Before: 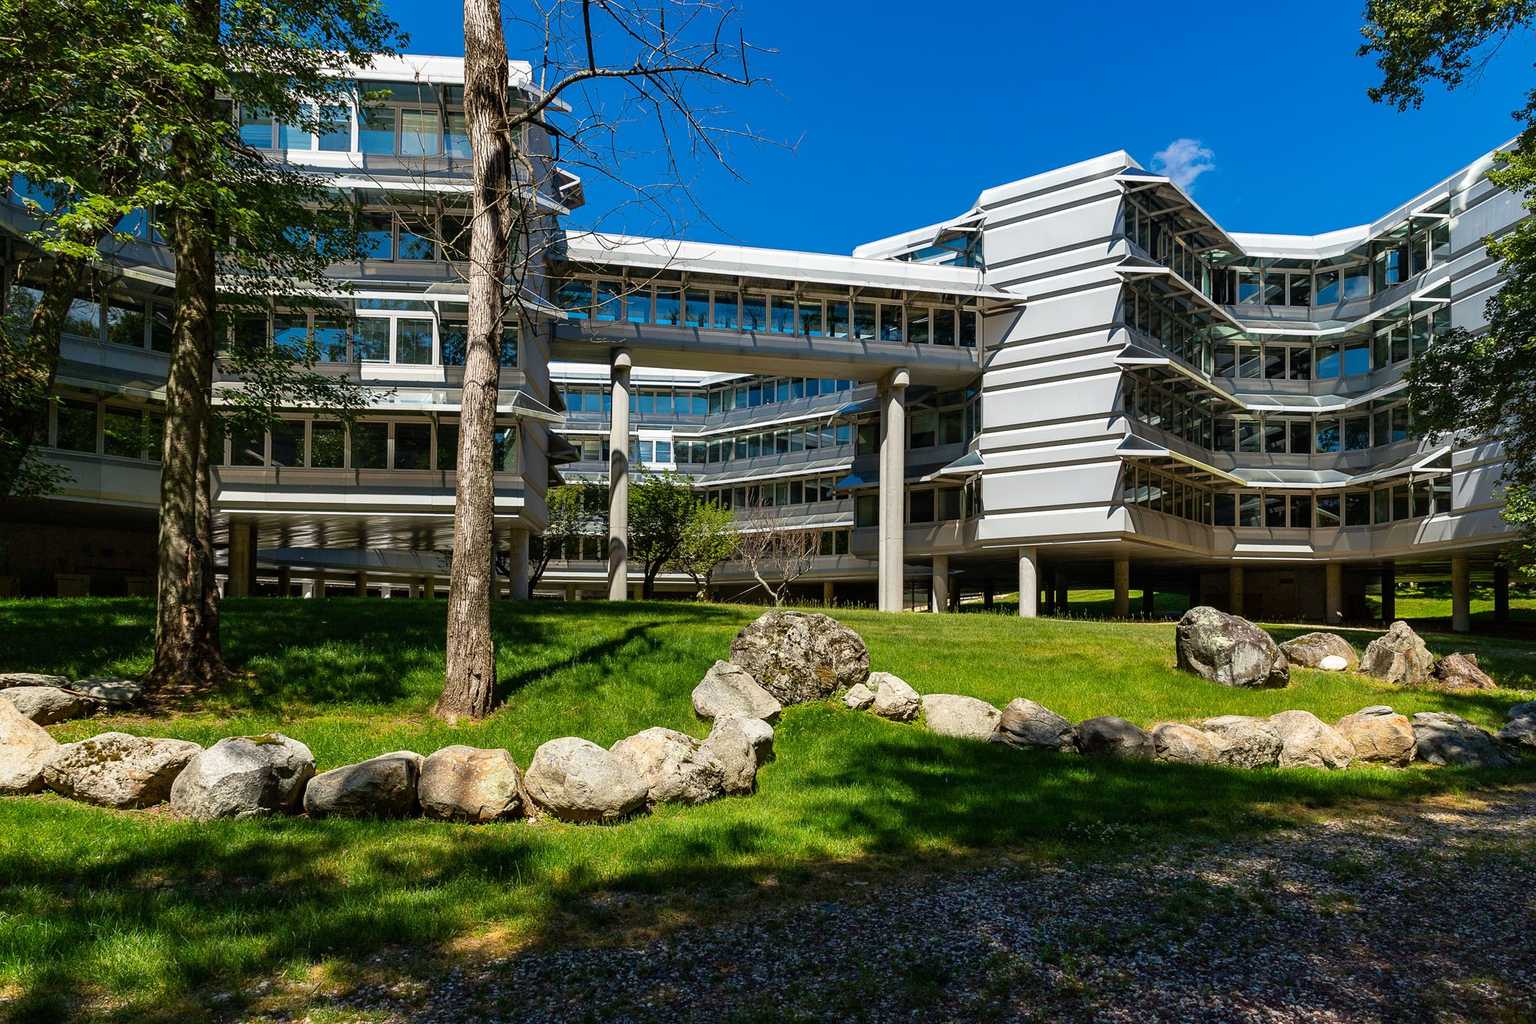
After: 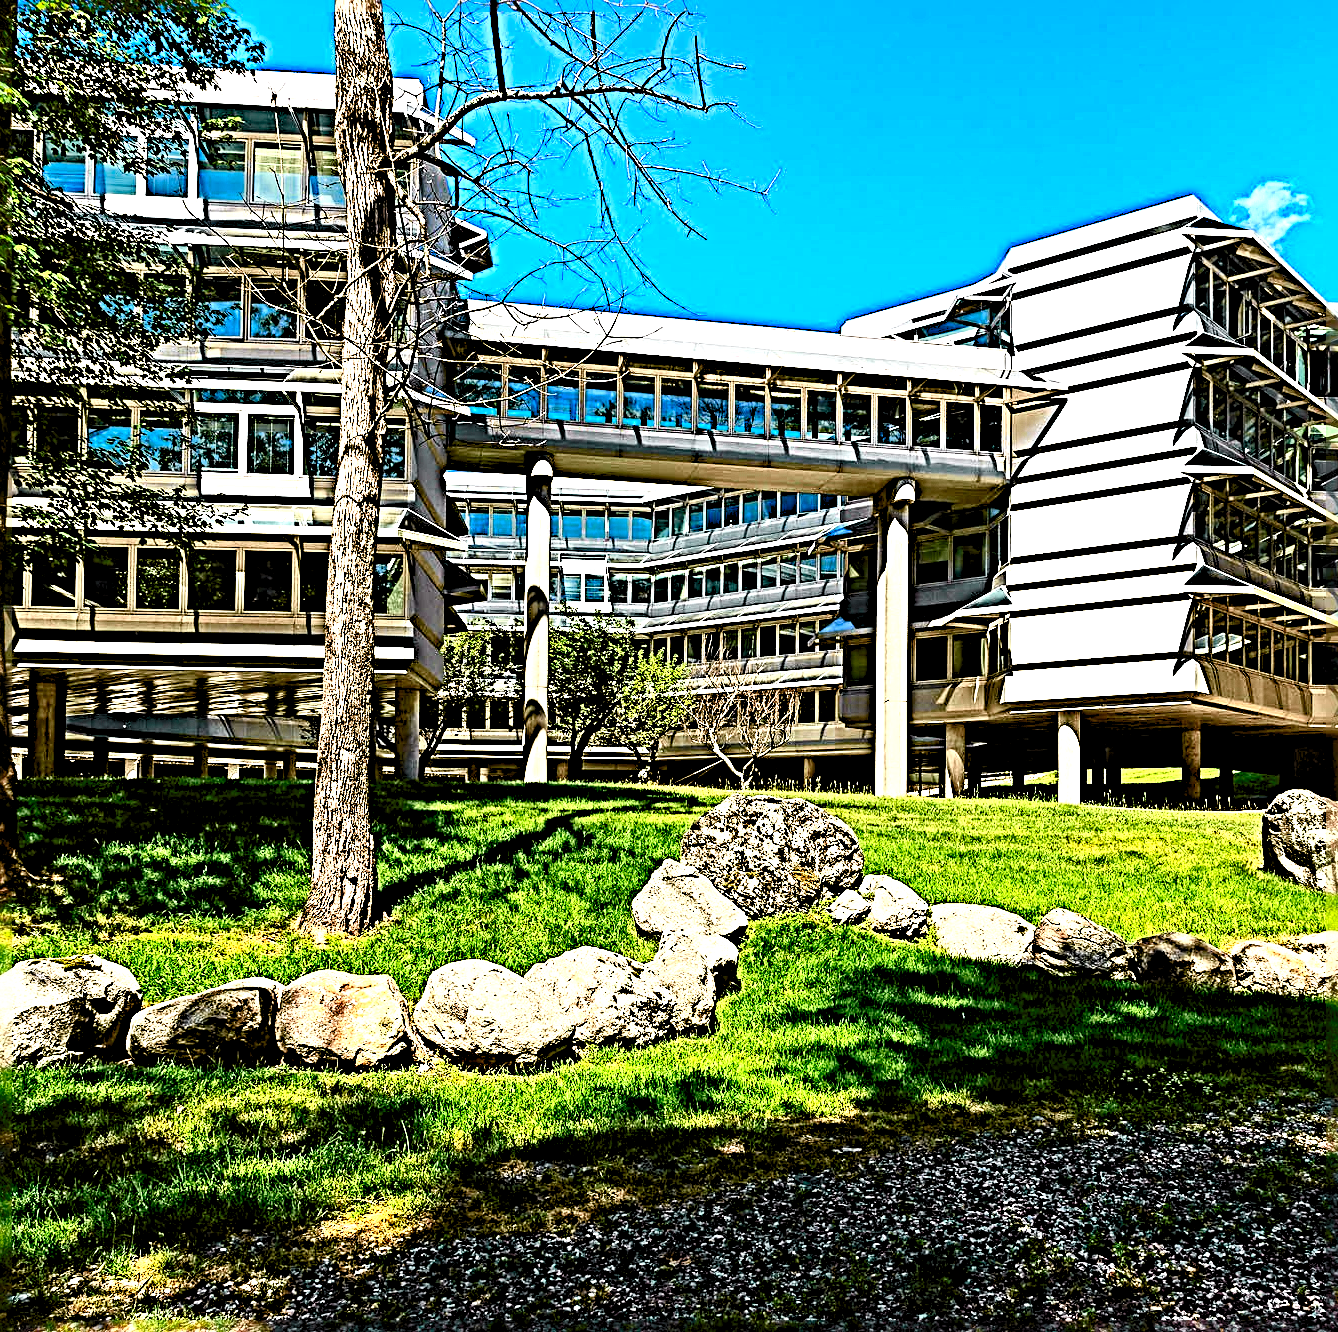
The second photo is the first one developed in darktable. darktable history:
tone curve: curves: ch0 [(0, 0.006) (0.184, 0.172) (0.405, 0.46) (0.456, 0.528) (0.634, 0.728) (0.877, 0.89) (0.984, 0.935)]; ch1 [(0, 0) (0.443, 0.43) (0.492, 0.495) (0.566, 0.582) (0.595, 0.606) (0.608, 0.609) (0.65, 0.677) (1, 1)]; ch2 [(0, 0) (0.33, 0.301) (0.421, 0.443) (0.447, 0.489) (0.492, 0.495) (0.537, 0.583) (0.586, 0.591) (0.663, 0.686) (1, 1)], color space Lab, independent channels, preserve colors none
color zones: curves: ch0 [(0.25, 0.5) (0.636, 0.25) (0.75, 0.5)]
tone equalizer: -8 EV -0.737 EV, -7 EV -0.682 EV, -6 EV -0.606 EV, -5 EV -0.373 EV, -3 EV 0.383 EV, -2 EV 0.6 EV, -1 EV 0.697 EV, +0 EV 0.752 EV, edges refinement/feathering 500, mask exposure compensation -1.57 EV, preserve details no
sharpen: radius 6.286, amount 1.793, threshold 0.077
crop and rotate: left 13.494%, right 19.6%
levels: levels [0.036, 0.364, 0.827]
local contrast: mode bilateral grid, contrast 20, coarseness 50, detail 119%, midtone range 0.2
